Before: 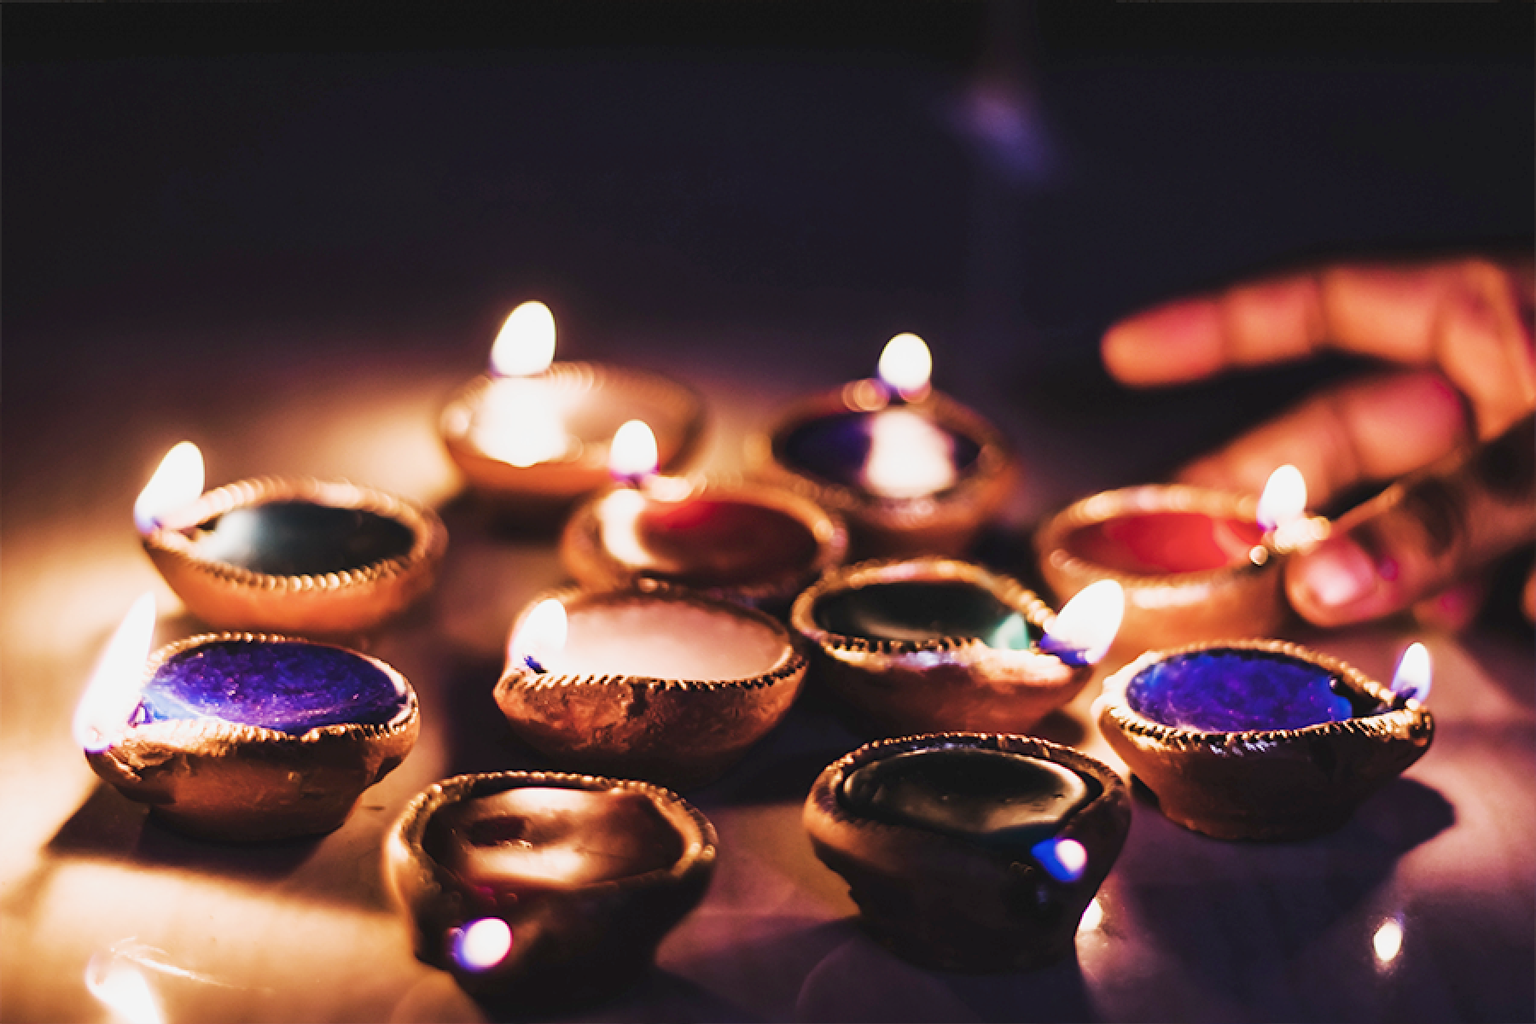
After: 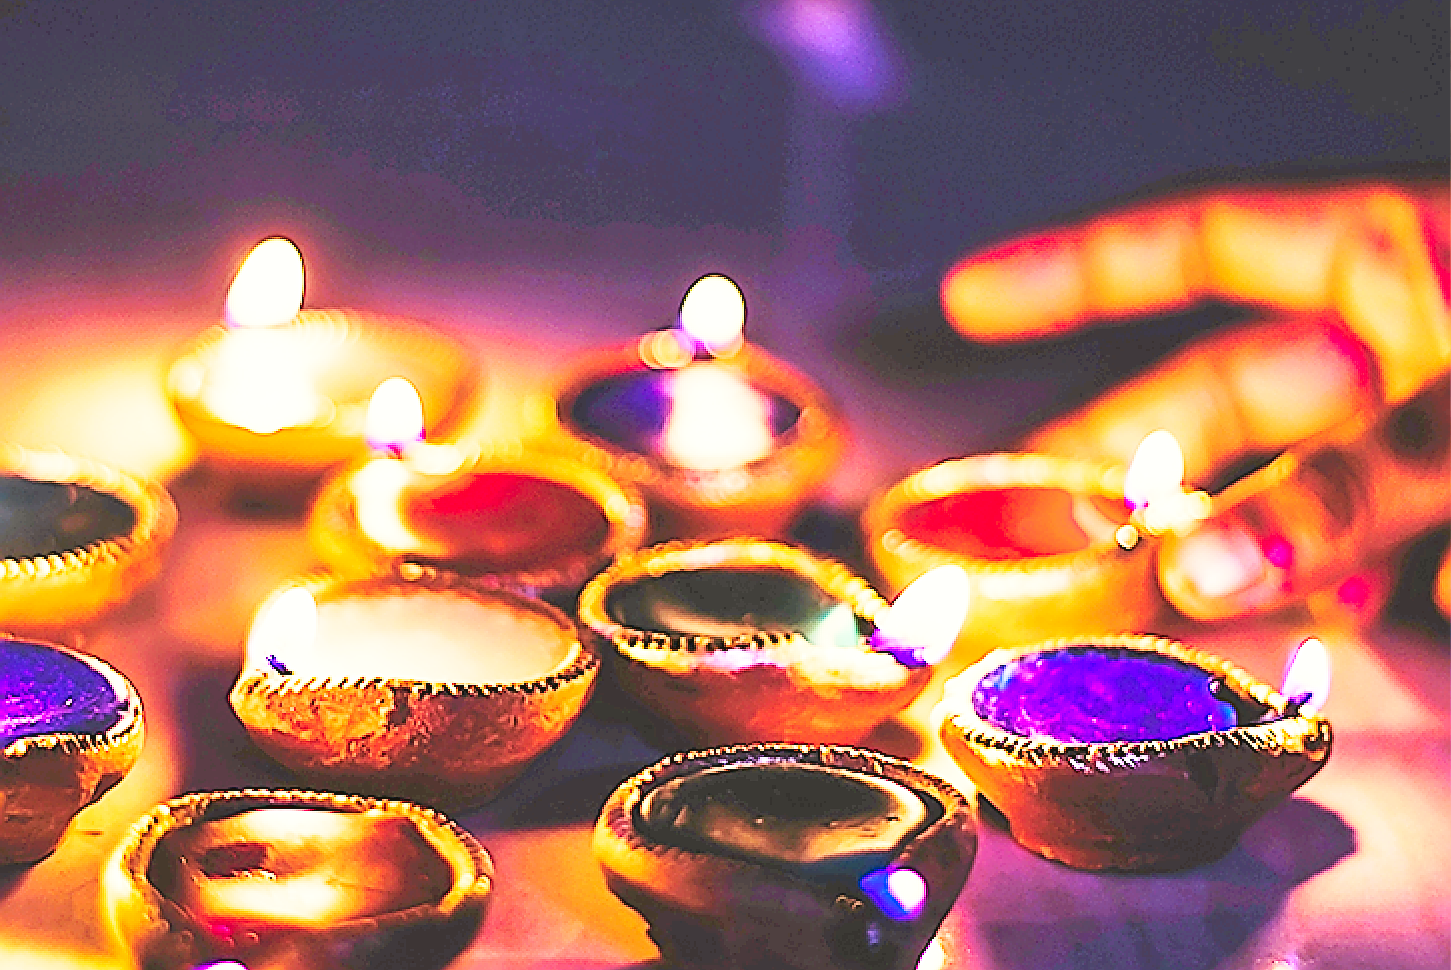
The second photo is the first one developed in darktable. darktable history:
exposure: exposure 1 EV, compensate exposure bias true, compensate highlight preservation false
sharpen: amount 1.863
base curve: curves: ch0 [(0, 0.007) (0.028, 0.063) (0.121, 0.311) (0.46, 0.743) (0.859, 0.957) (1, 1)], preserve colors none
crop: left 19.344%, top 9.535%, right 0.001%, bottom 9.619%
tone curve: curves: ch0 [(0, 0.021) (0.049, 0.044) (0.152, 0.14) (0.328, 0.377) (0.473, 0.543) (0.641, 0.705) (0.85, 0.894) (1, 0.969)]; ch1 [(0, 0) (0.302, 0.331) (0.427, 0.433) (0.472, 0.47) (0.502, 0.503) (0.527, 0.524) (0.564, 0.591) (0.602, 0.632) (0.677, 0.701) (0.859, 0.885) (1, 1)]; ch2 [(0, 0) (0.33, 0.301) (0.447, 0.44) (0.487, 0.496) (0.502, 0.516) (0.535, 0.563) (0.565, 0.6) (0.618, 0.629) (1, 1)], color space Lab, independent channels, preserve colors basic power
color balance rgb: highlights gain › chroma 0.241%, highlights gain › hue 332.86°, linear chroma grading › global chroma 9.794%, perceptual saturation grading › global saturation 30.557%, global vibrance 9.482%
